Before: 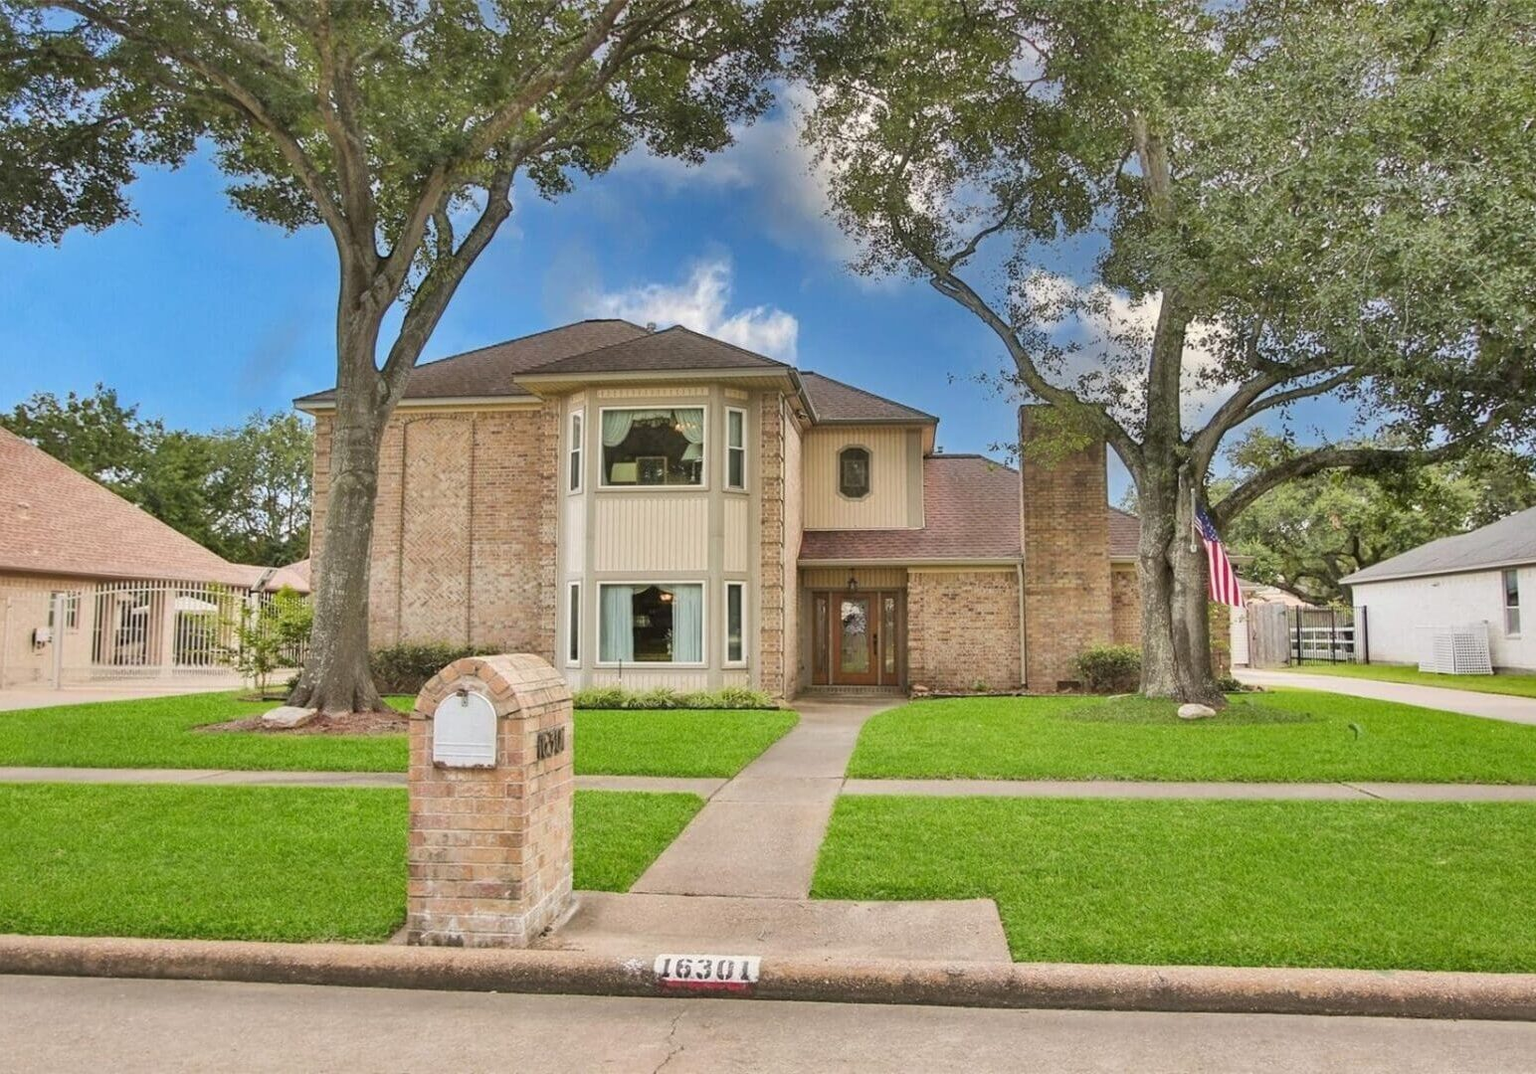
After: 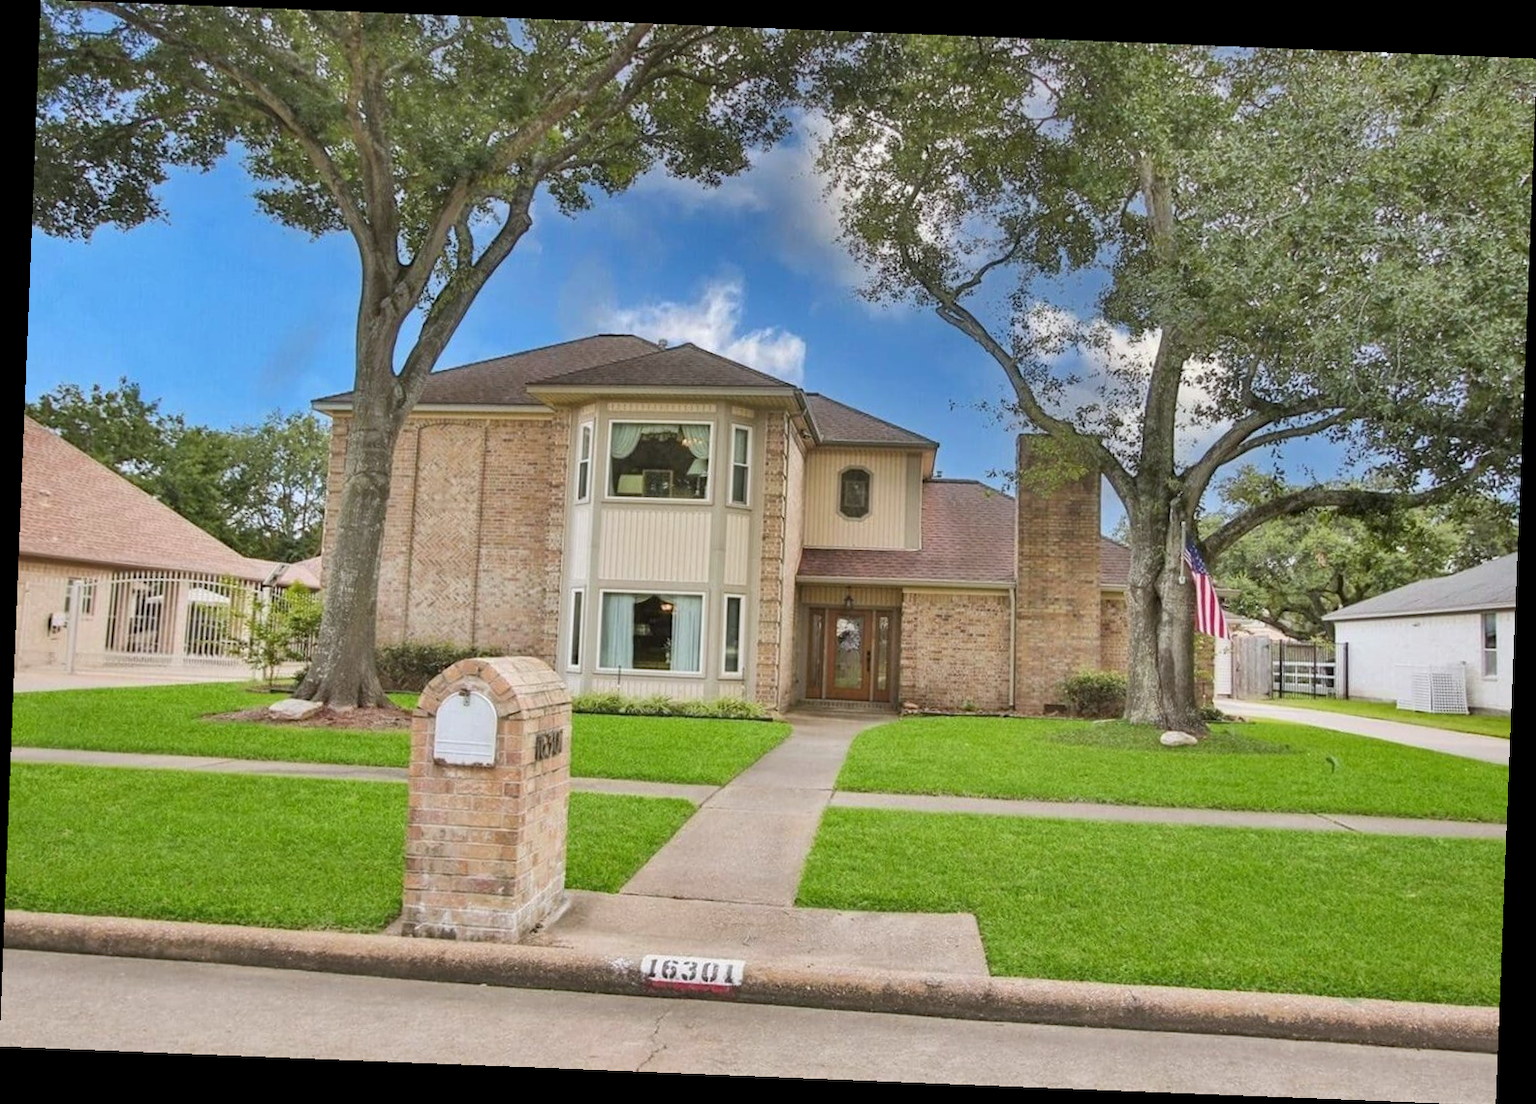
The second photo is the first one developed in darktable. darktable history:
rotate and perspective: rotation 2.27°, automatic cropping off
white balance: red 0.98, blue 1.034
